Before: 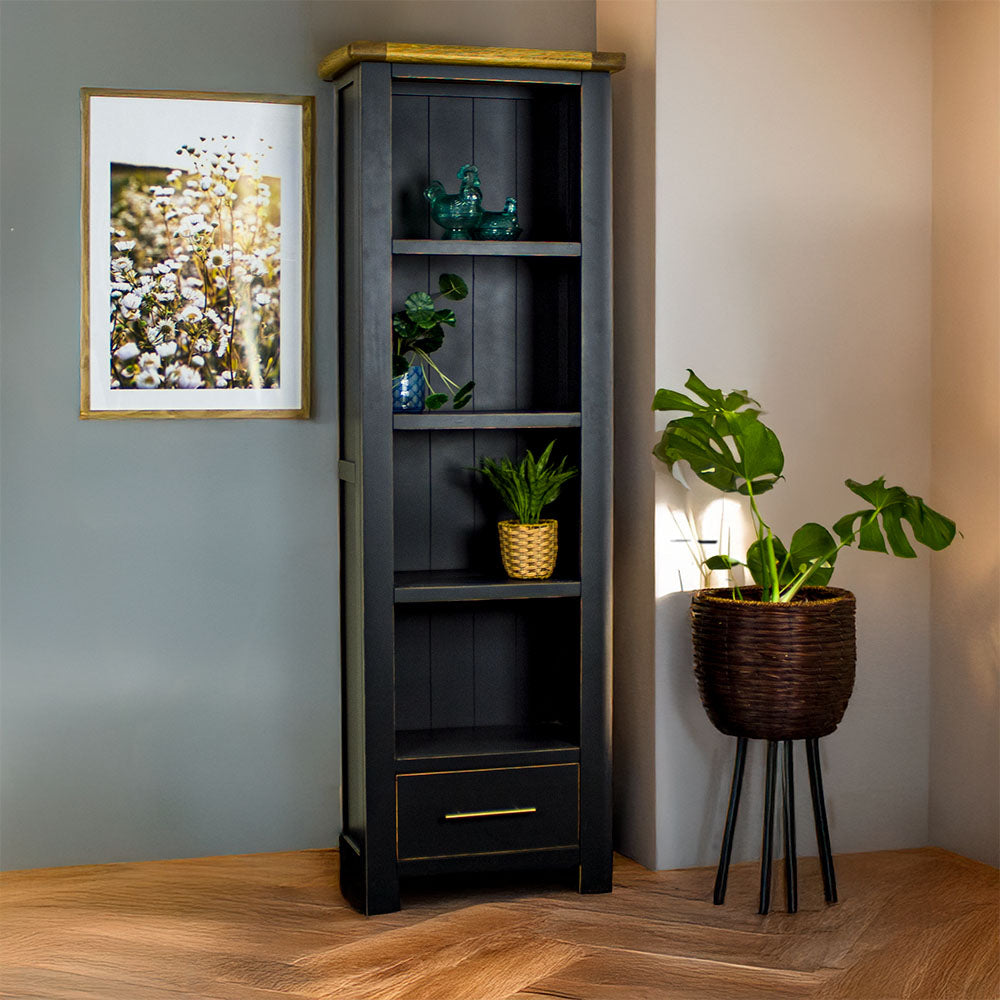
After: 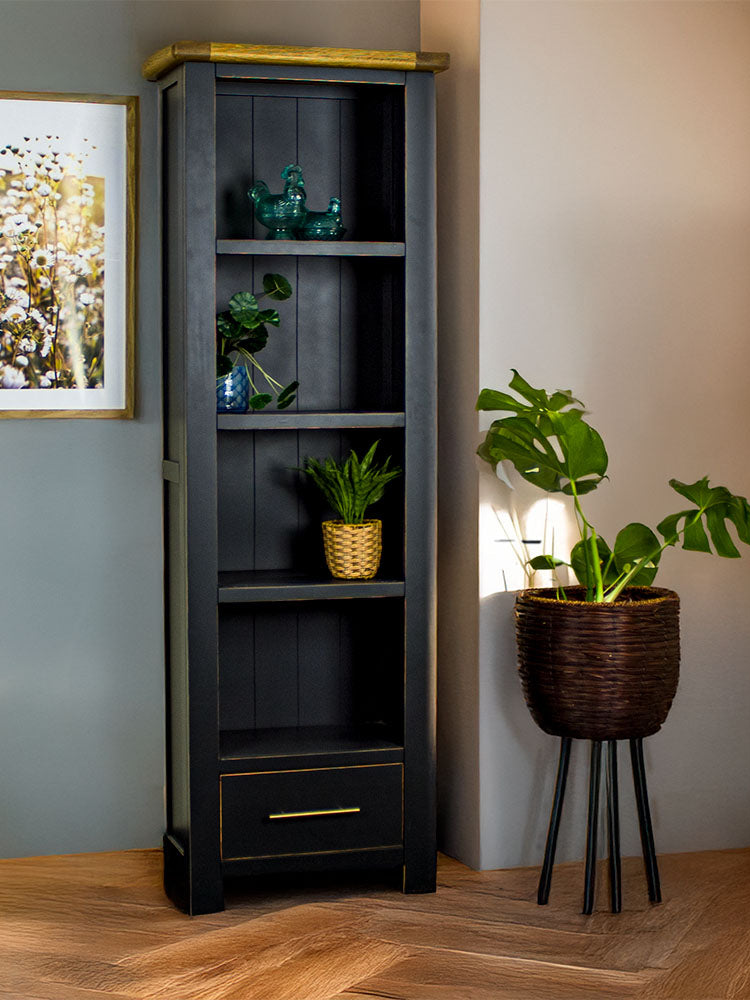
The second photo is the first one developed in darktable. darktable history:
crop and rotate: left 17.614%, right 7.386%
